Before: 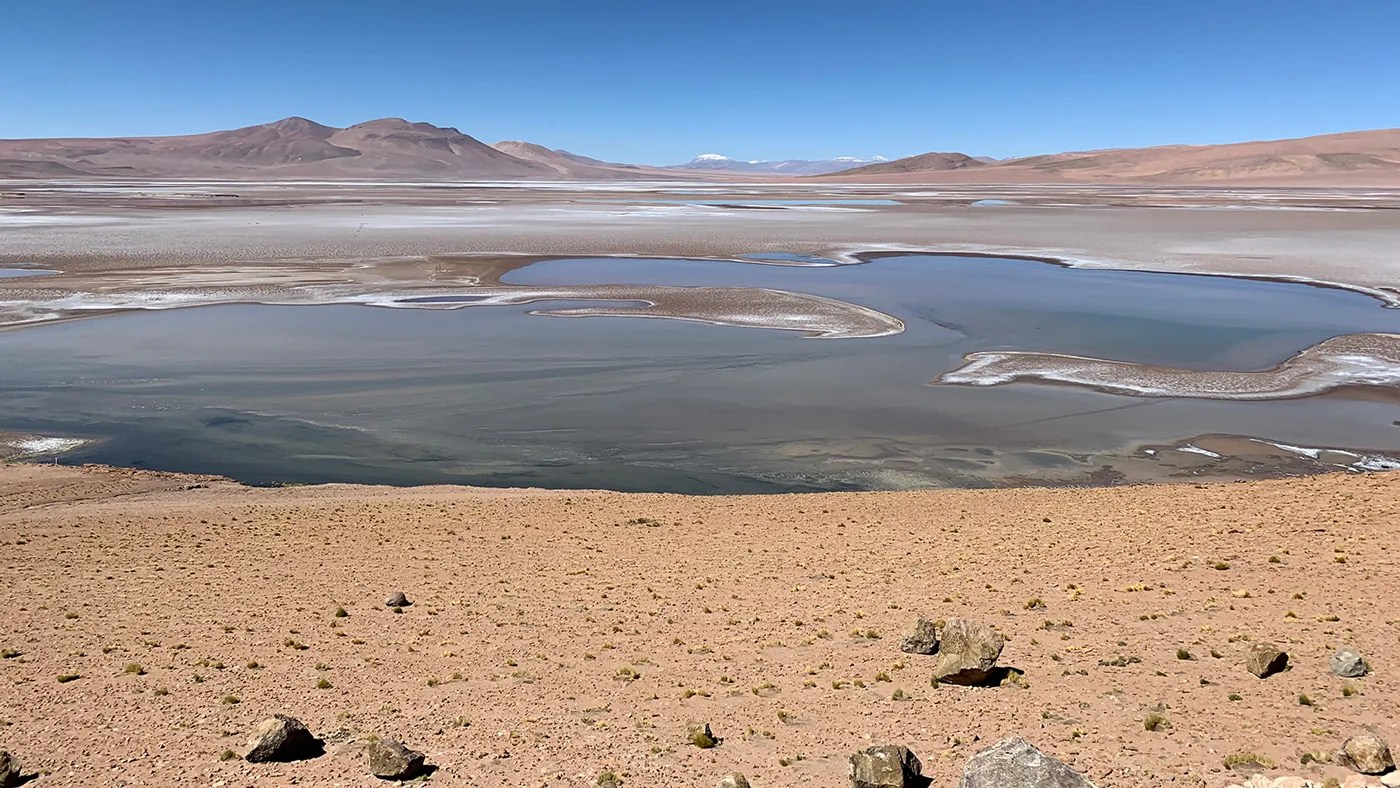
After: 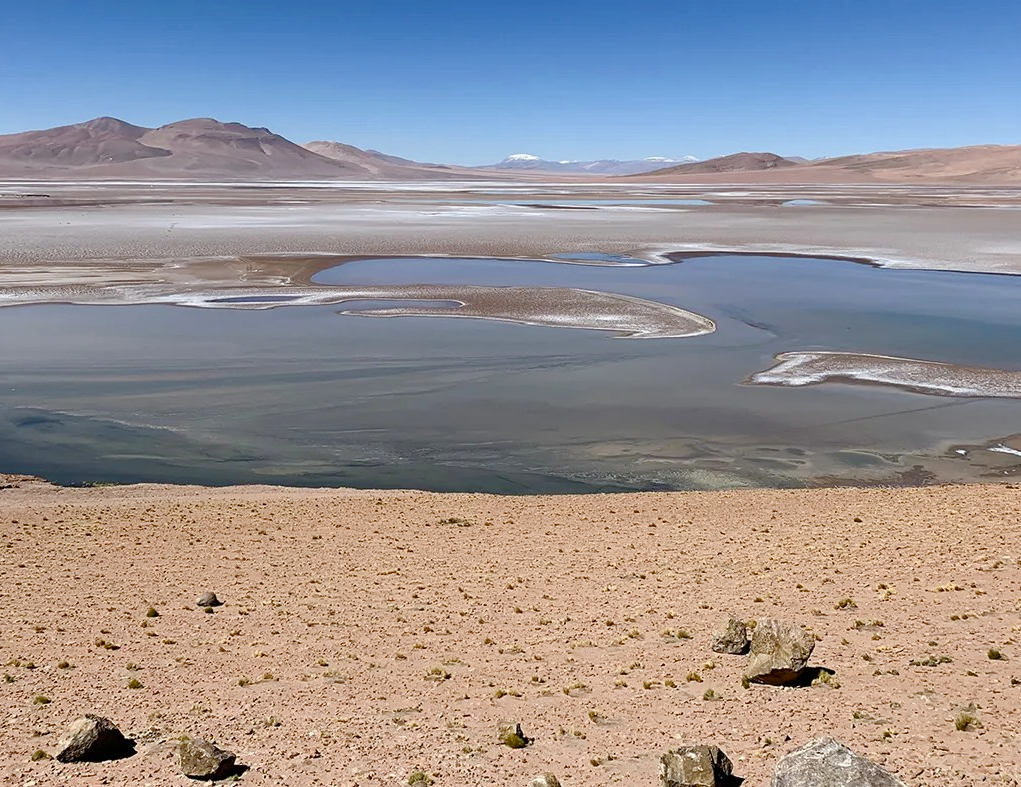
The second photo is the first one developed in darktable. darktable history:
crop: left 13.552%, top 0%, right 13.49%
color balance rgb: perceptual saturation grading › global saturation 20%, perceptual saturation grading › highlights -49.51%, perceptual saturation grading › shadows 24.705%
